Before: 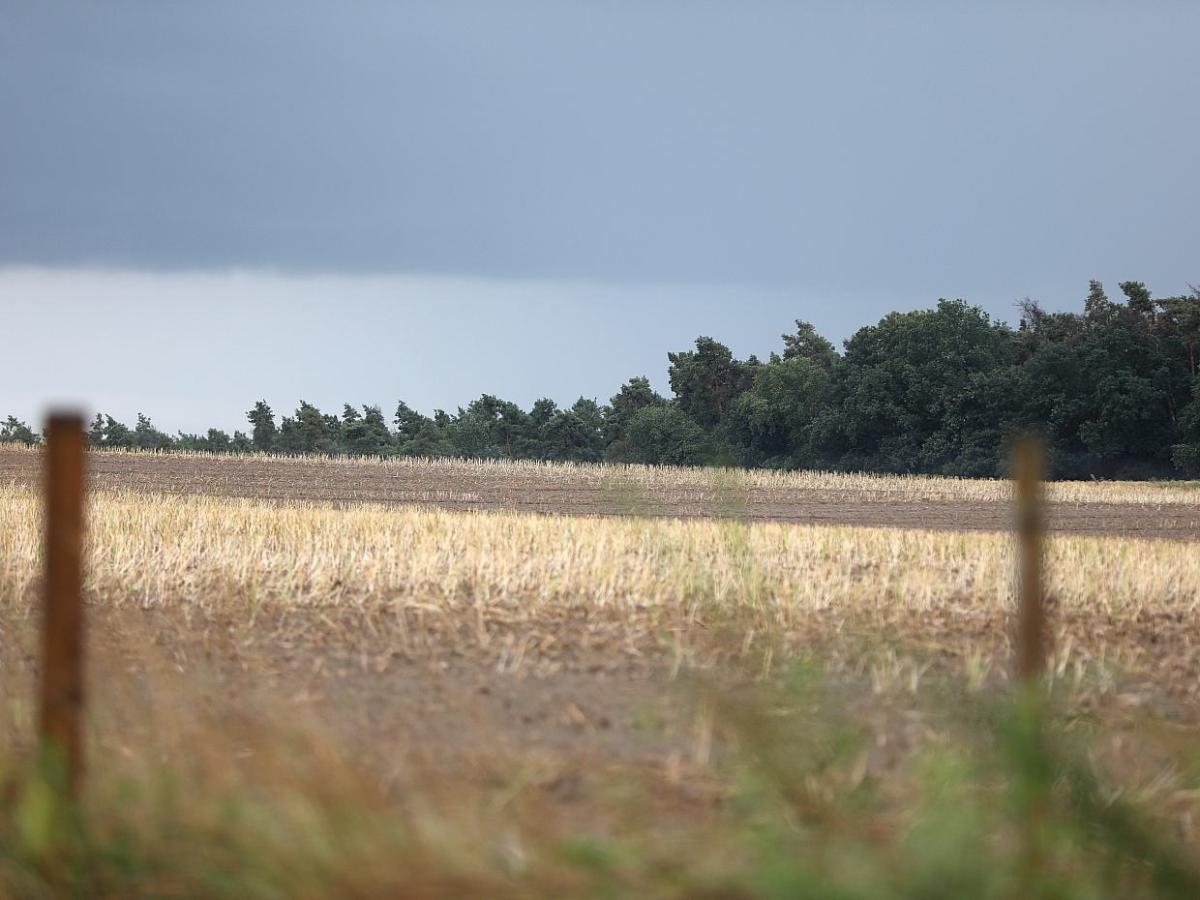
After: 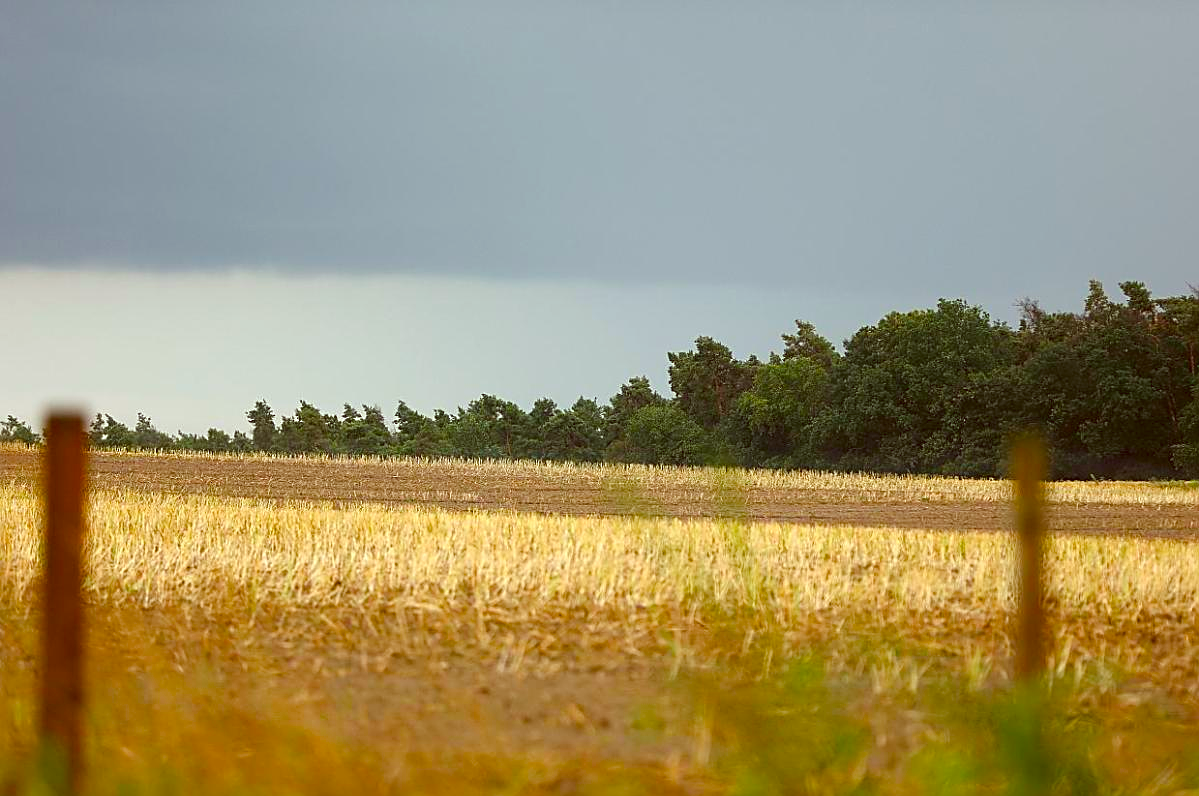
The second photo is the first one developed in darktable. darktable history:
color balance rgb: highlights gain › chroma 1.344%, highlights gain › hue 57.37°, linear chroma grading › global chroma 14.784%, perceptual saturation grading › global saturation 40.124%, perceptual saturation grading › highlights -25.688%, perceptual saturation grading › mid-tones 35.45%, perceptual saturation grading › shadows 35.297%, global vibrance 20%
crop and rotate: top 0%, bottom 11.483%
sharpen: on, module defaults
color correction: highlights a* -6.01, highlights b* 9.29, shadows a* 10.22, shadows b* 24.03
